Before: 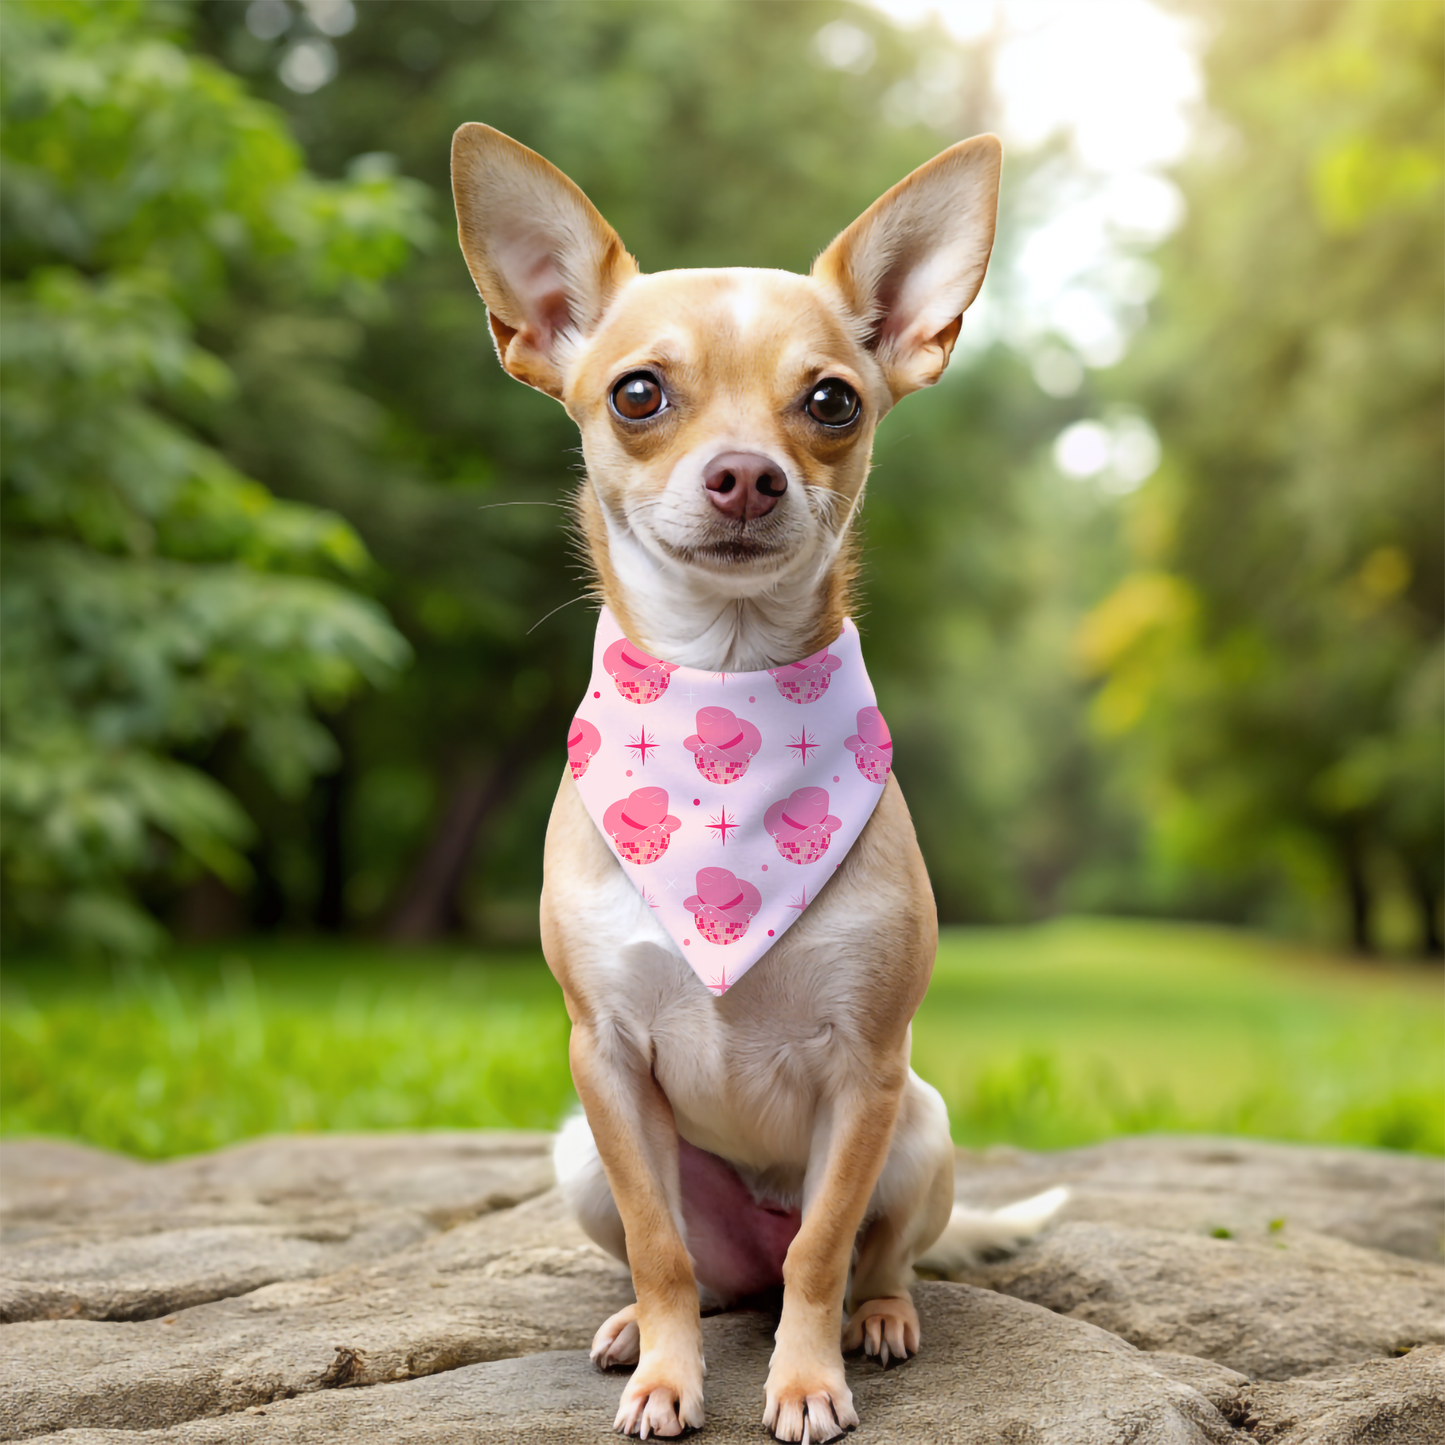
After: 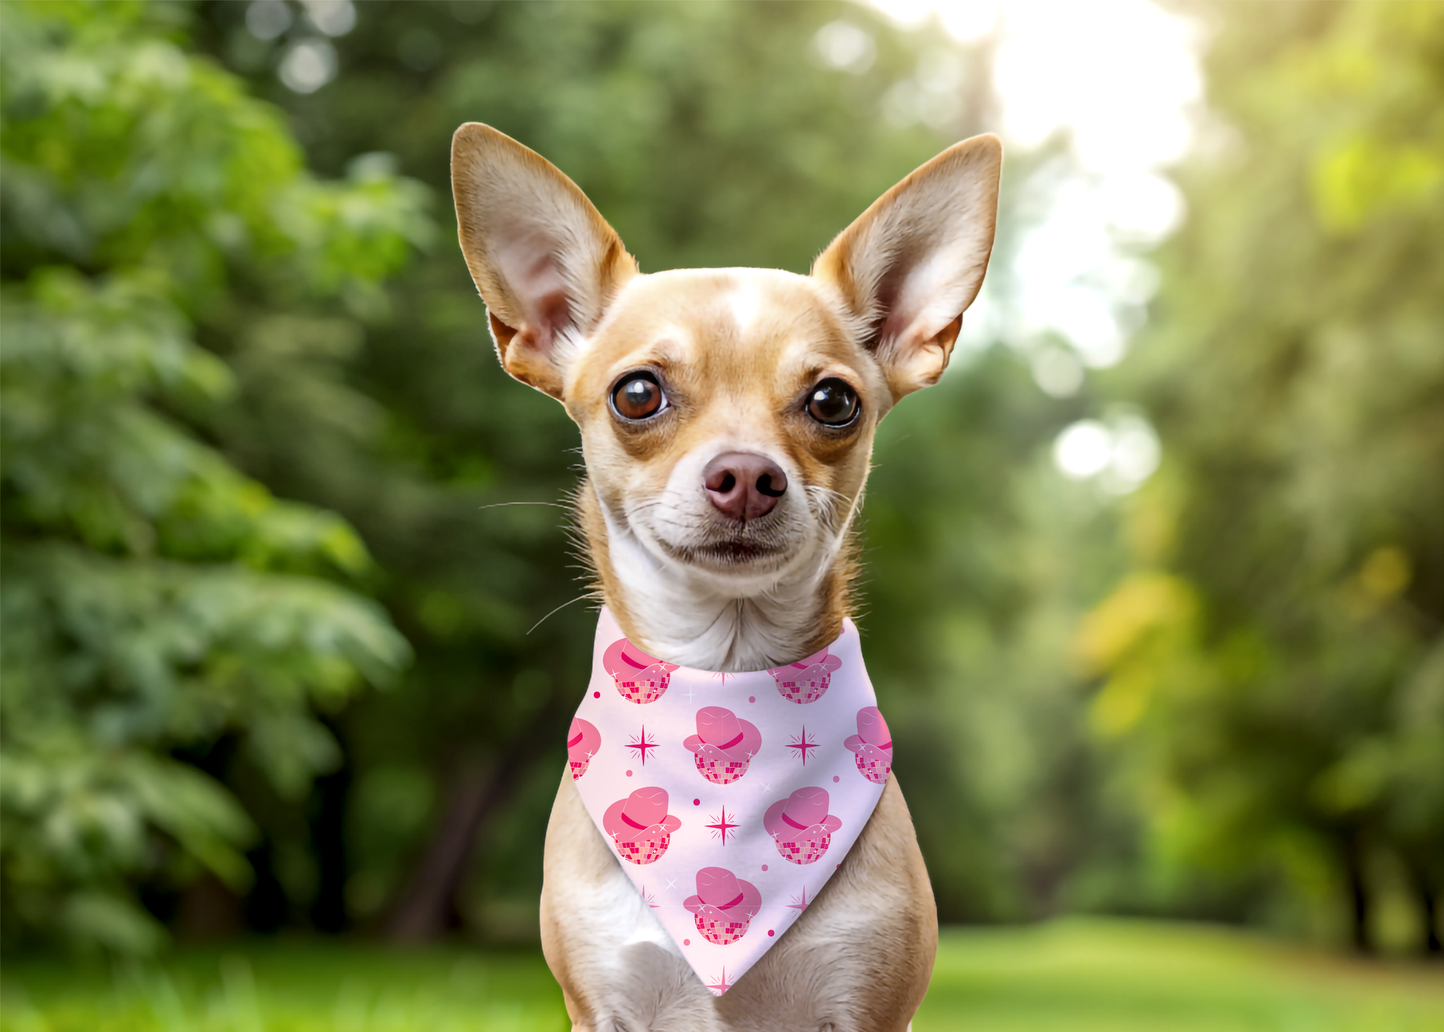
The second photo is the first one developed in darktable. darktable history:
crop: bottom 28.576%
local contrast: detail 130%
